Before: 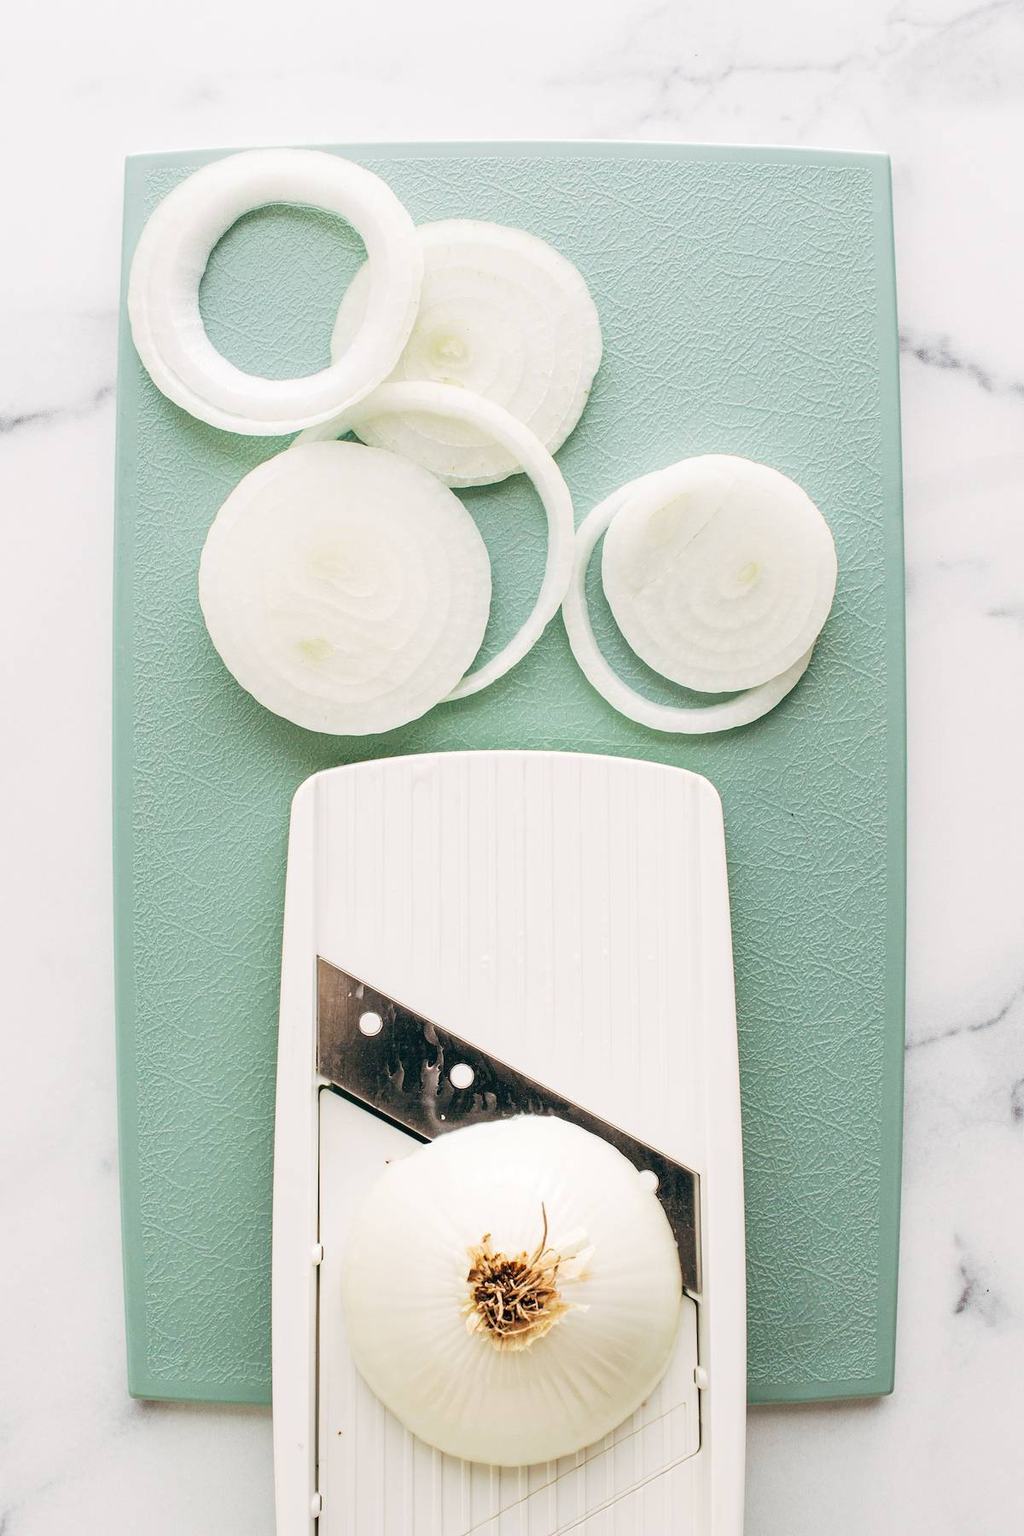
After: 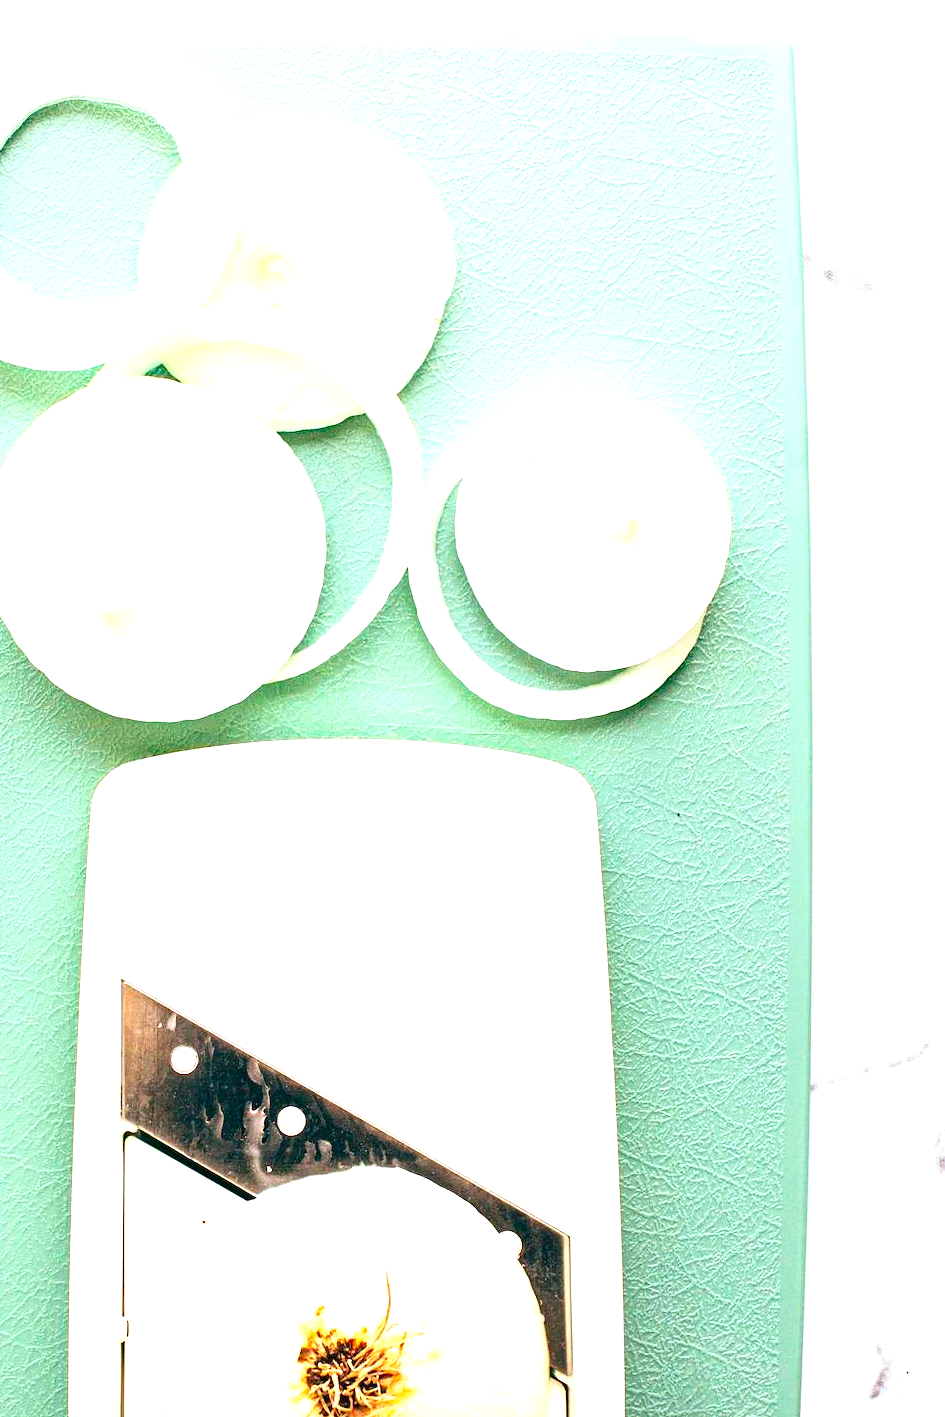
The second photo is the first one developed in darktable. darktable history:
crop and rotate: left 20.85%, top 7.795%, right 0.389%, bottom 13.475%
exposure: black level correction 0, exposure 1.105 EV, compensate exposure bias true, compensate highlight preservation false
contrast brightness saturation: contrast 0.16, saturation 0.327
haze removal: strength 0.303, distance 0.25, compatibility mode true, adaptive false
